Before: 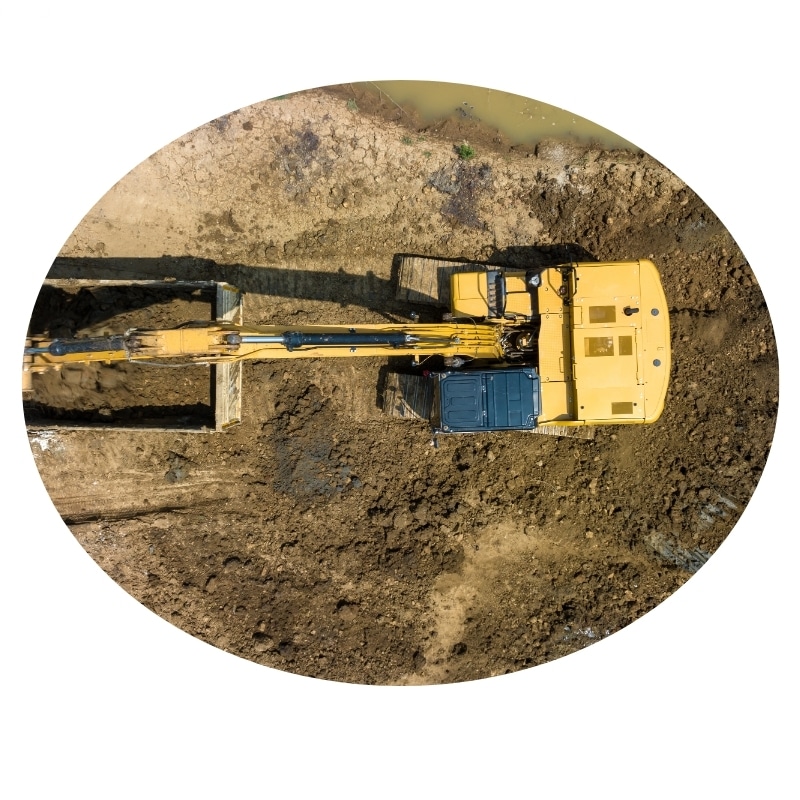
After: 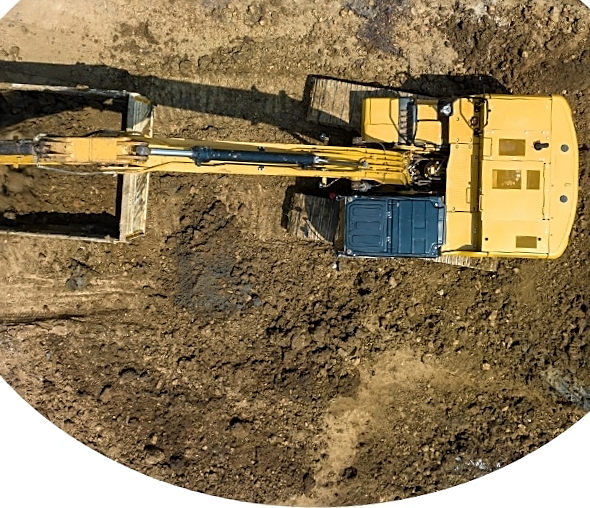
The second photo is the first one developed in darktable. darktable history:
crop and rotate: angle -3.35°, left 9.812%, top 20.839%, right 12.176%, bottom 11.96%
sharpen: on, module defaults
